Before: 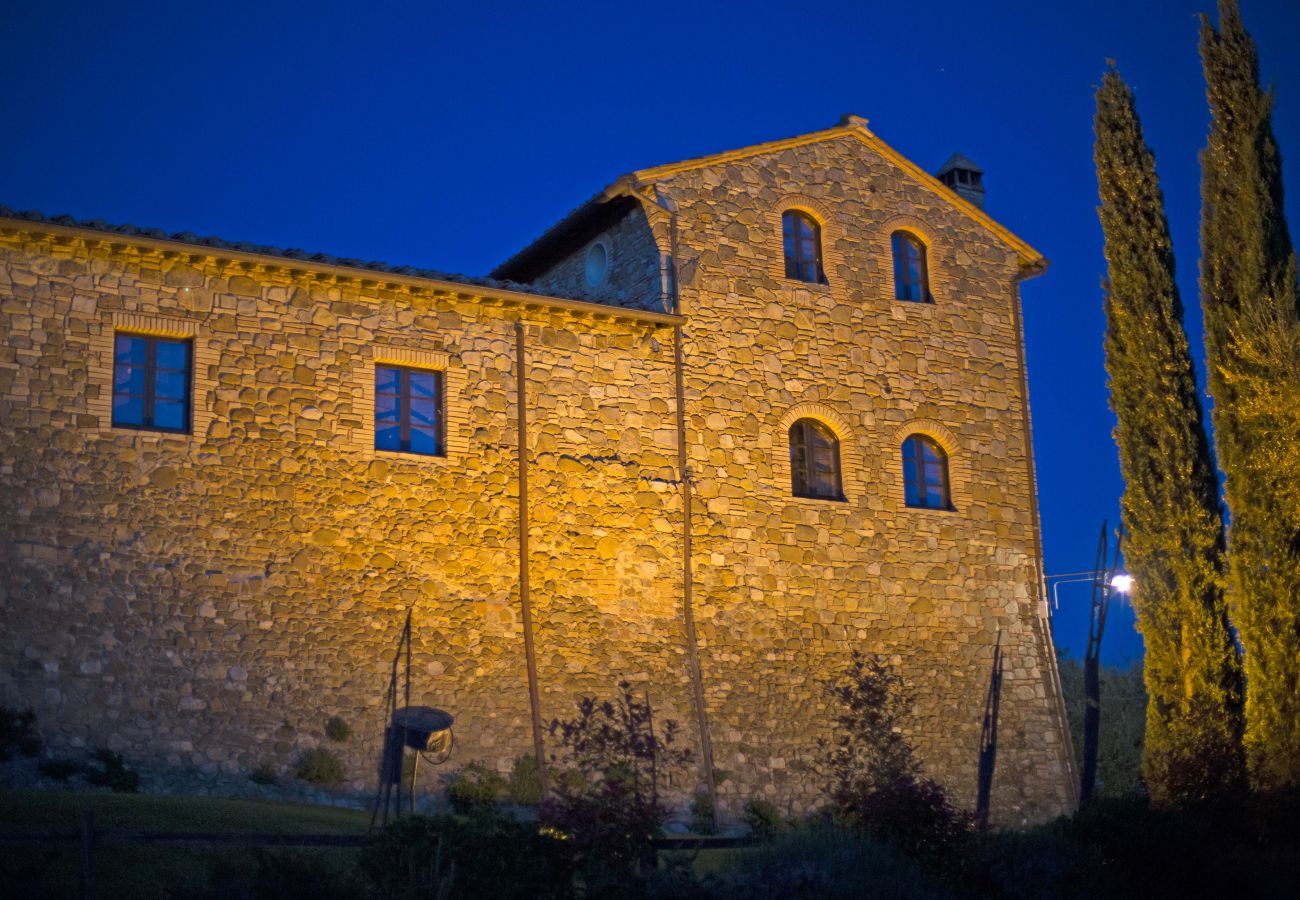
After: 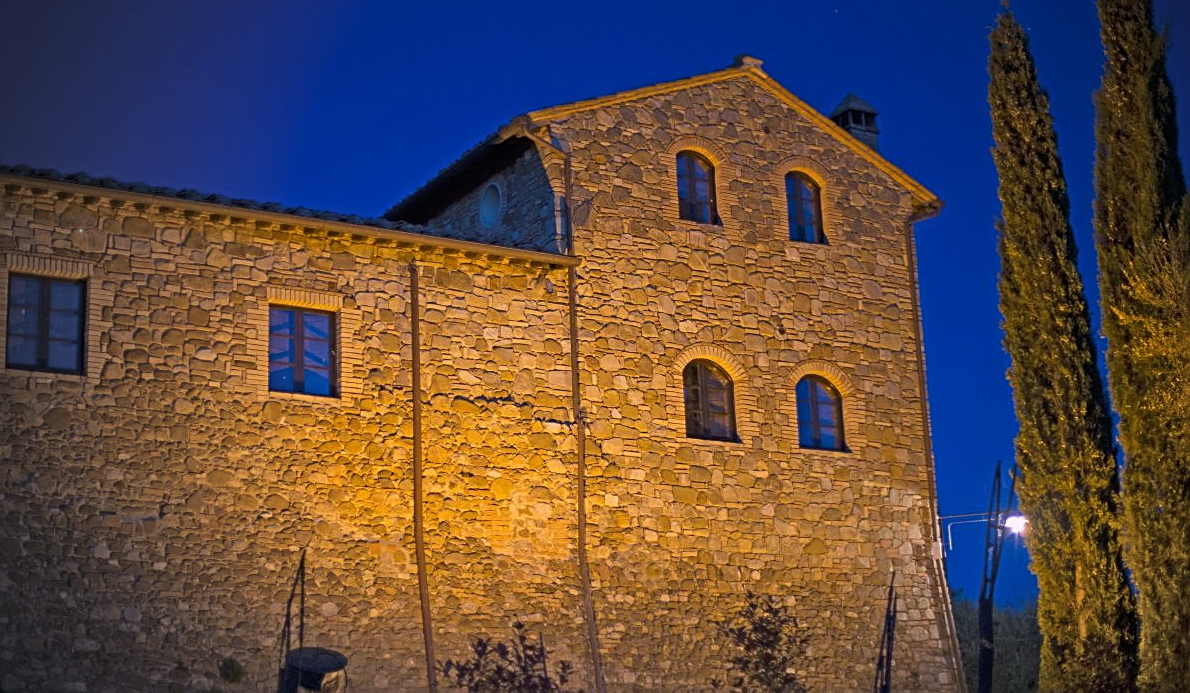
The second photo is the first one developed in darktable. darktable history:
sharpen: on, module defaults
crop: left 8.155%, top 6.611%, bottom 15.385%
vignetting: fall-off start 73.57%, center (0.22, -0.235)
graduated density: rotation -0.352°, offset 57.64
white balance: red 1.05, blue 1.072
